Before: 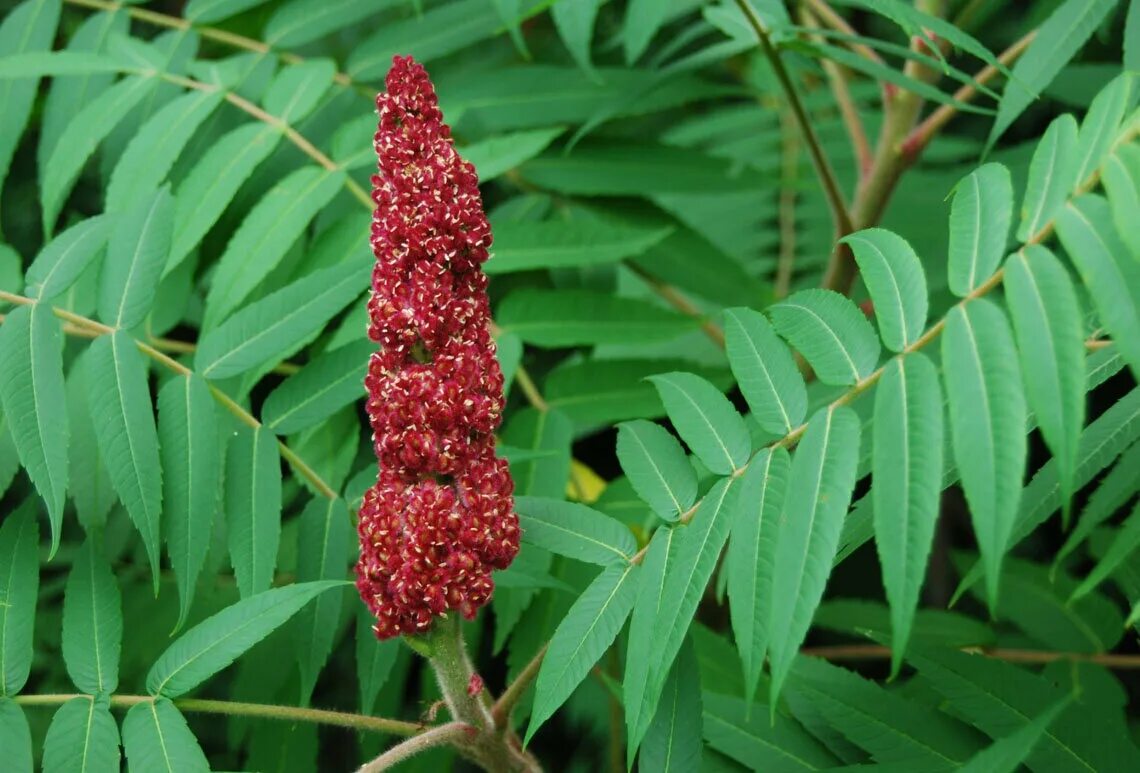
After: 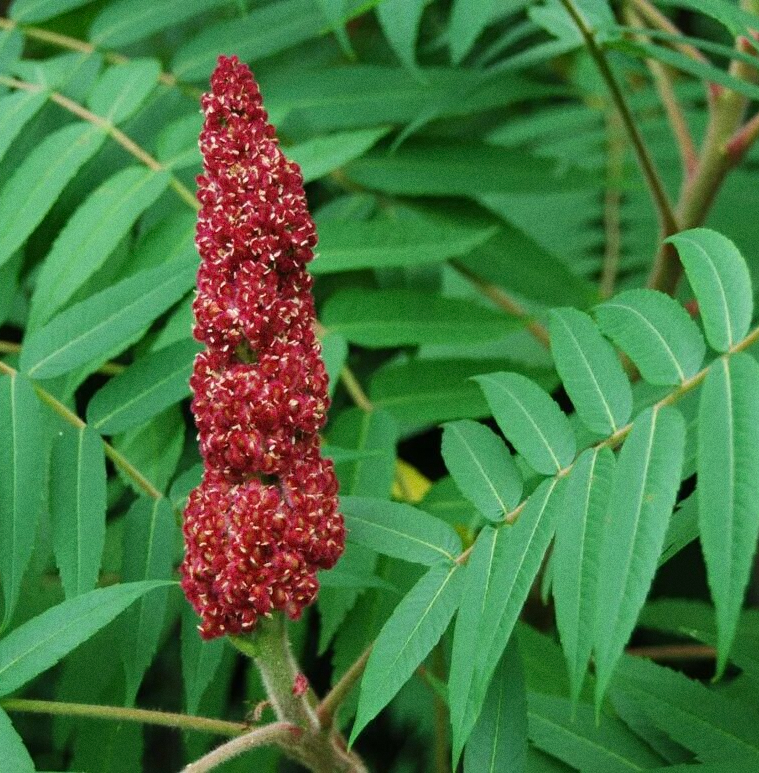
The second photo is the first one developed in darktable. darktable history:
shadows and highlights: low approximation 0.01, soften with gaussian
crop: left 15.419%, right 17.914%
grain: coarseness 0.09 ISO
